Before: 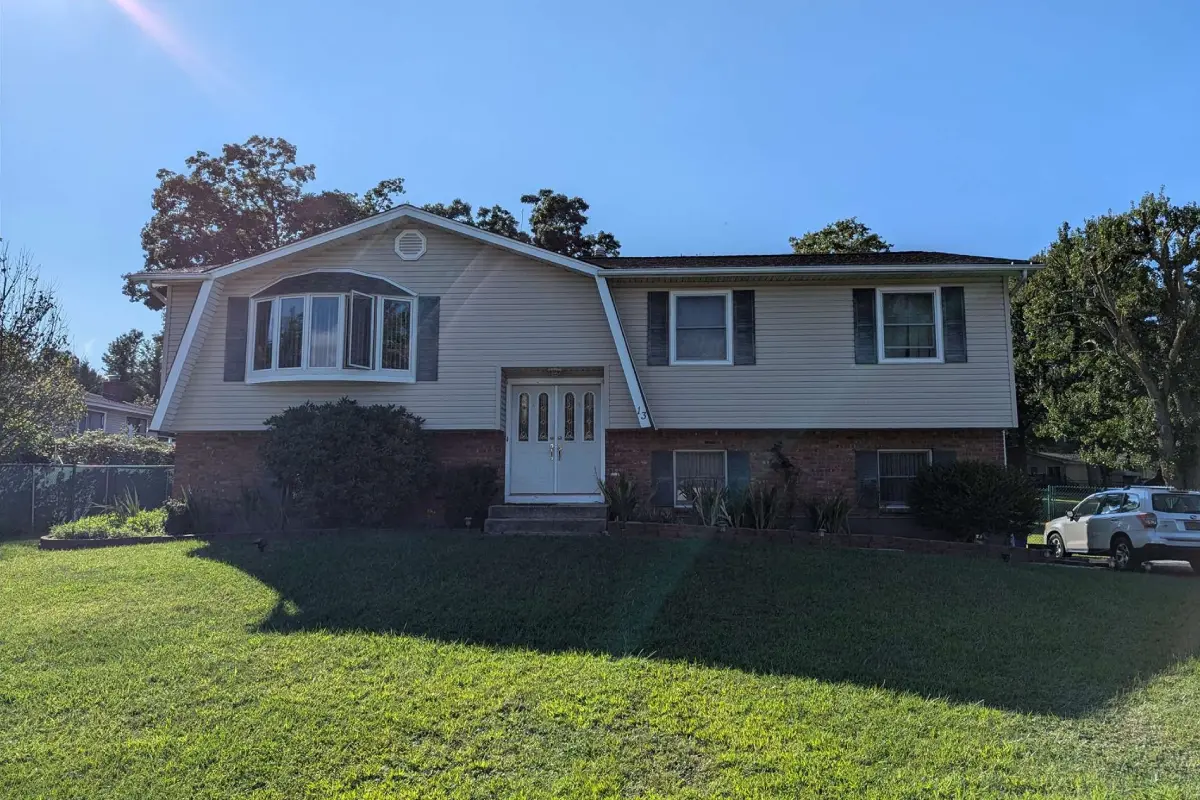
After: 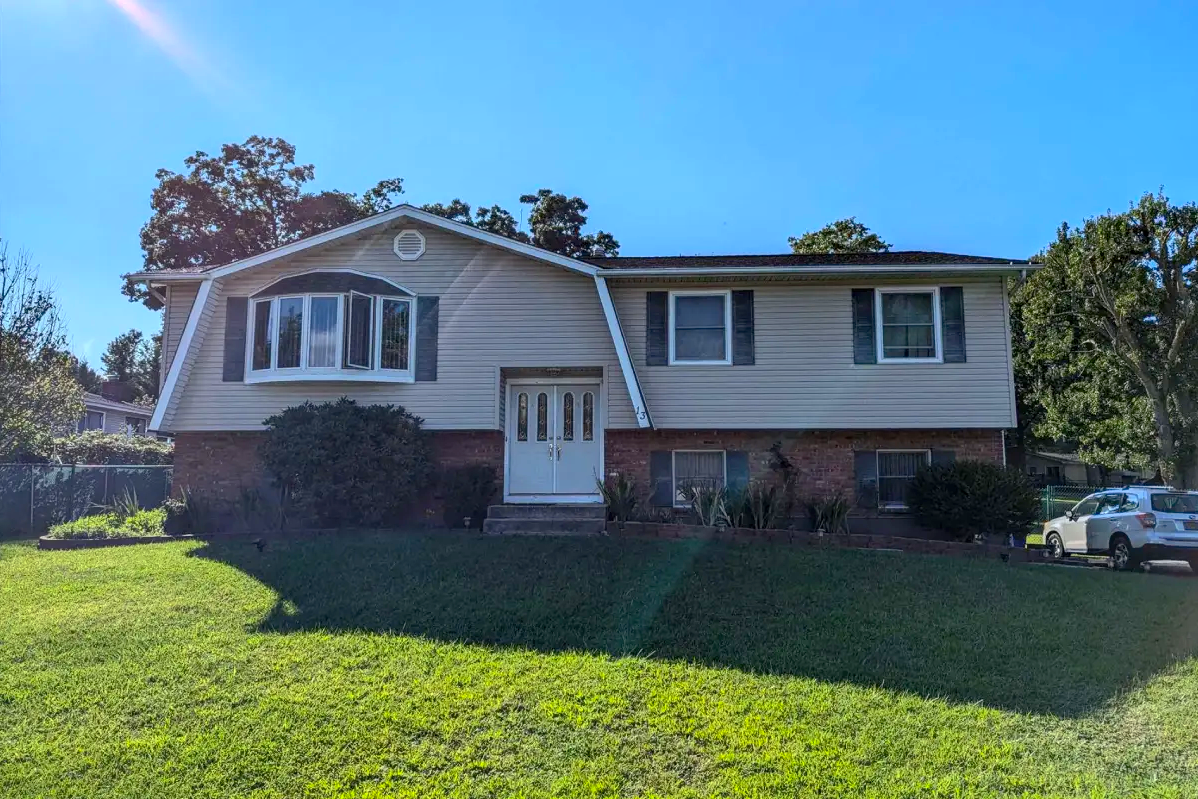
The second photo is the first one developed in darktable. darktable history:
crop and rotate: left 0.126%
contrast brightness saturation: contrast 0.23, brightness 0.1, saturation 0.29
local contrast: on, module defaults
shadows and highlights: on, module defaults
